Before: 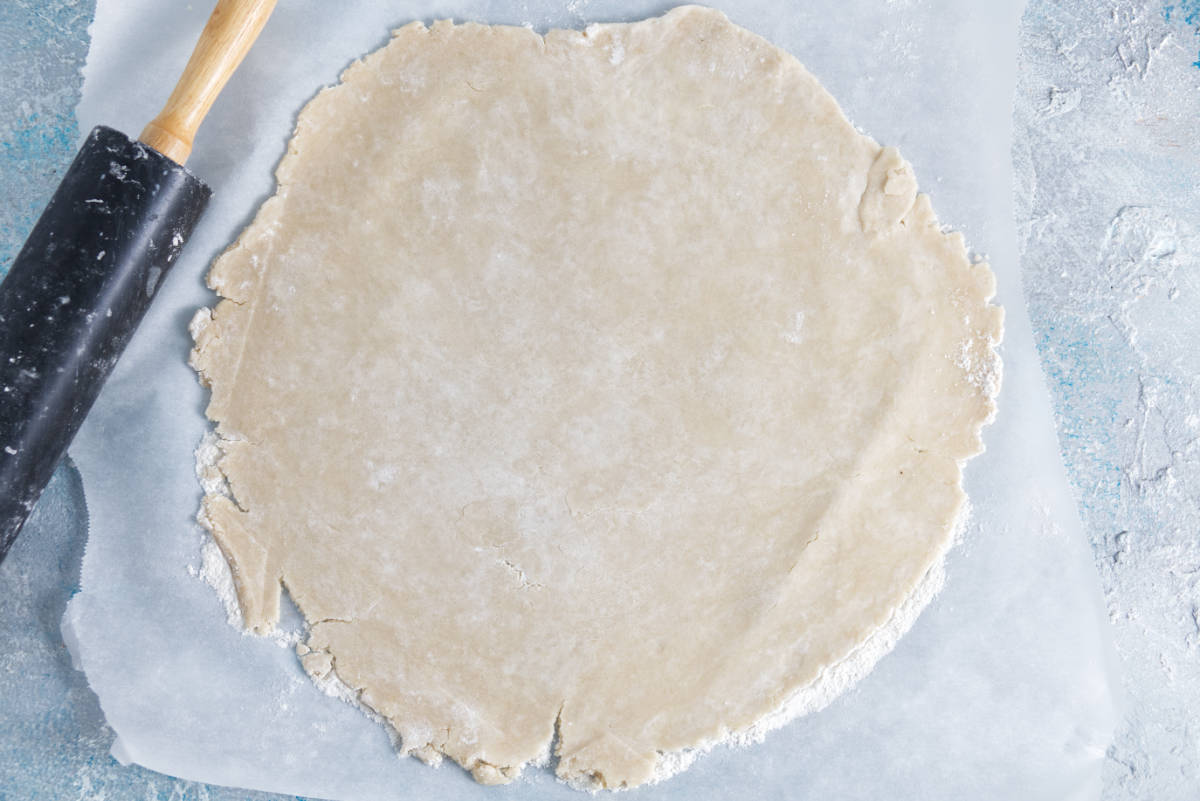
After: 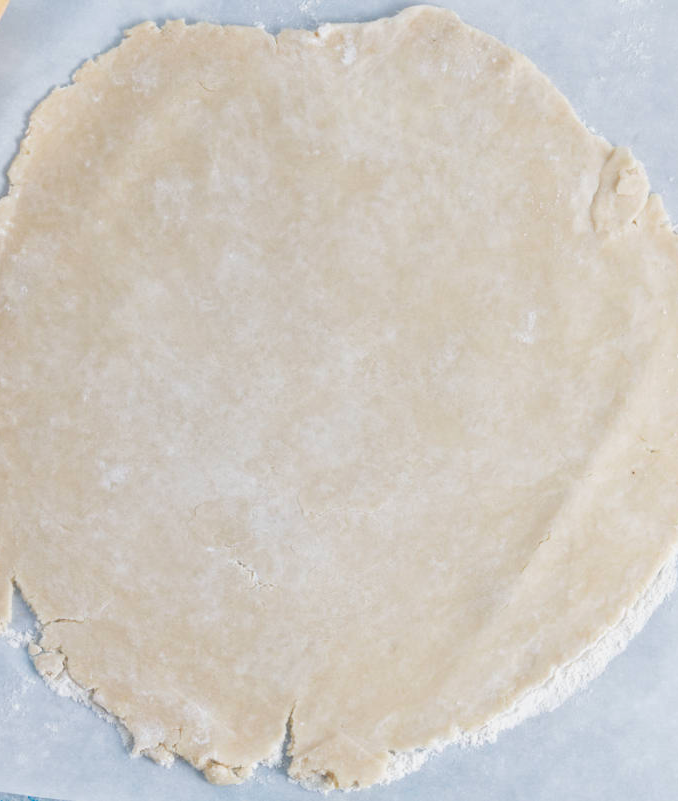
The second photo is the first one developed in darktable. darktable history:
crop and rotate: left 22.351%, right 21.094%
contrast brightness saturation: contrast -0.094, brightness 0.048, saturation 0.077
